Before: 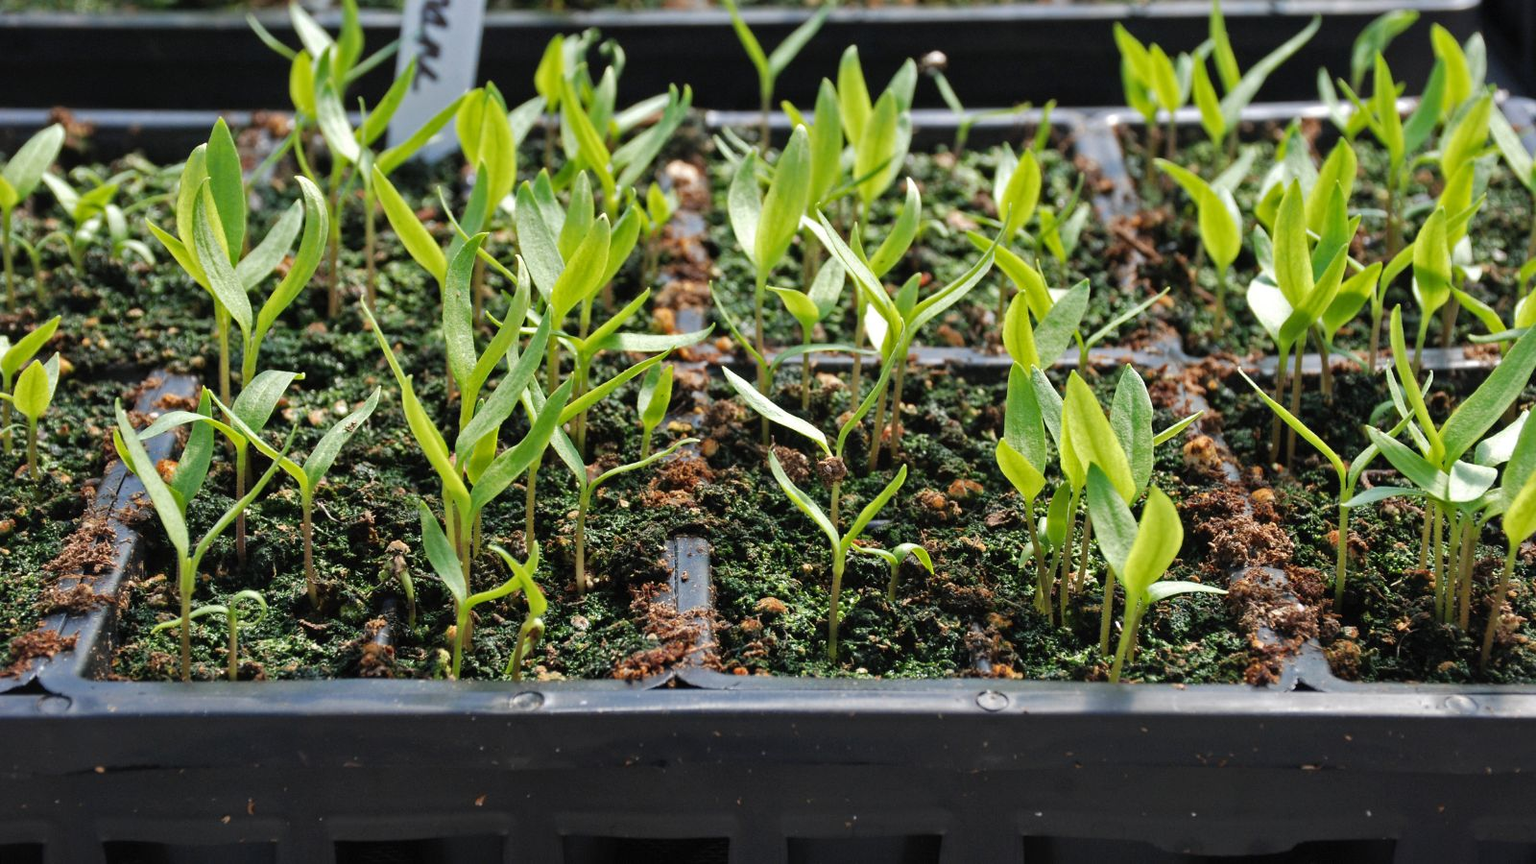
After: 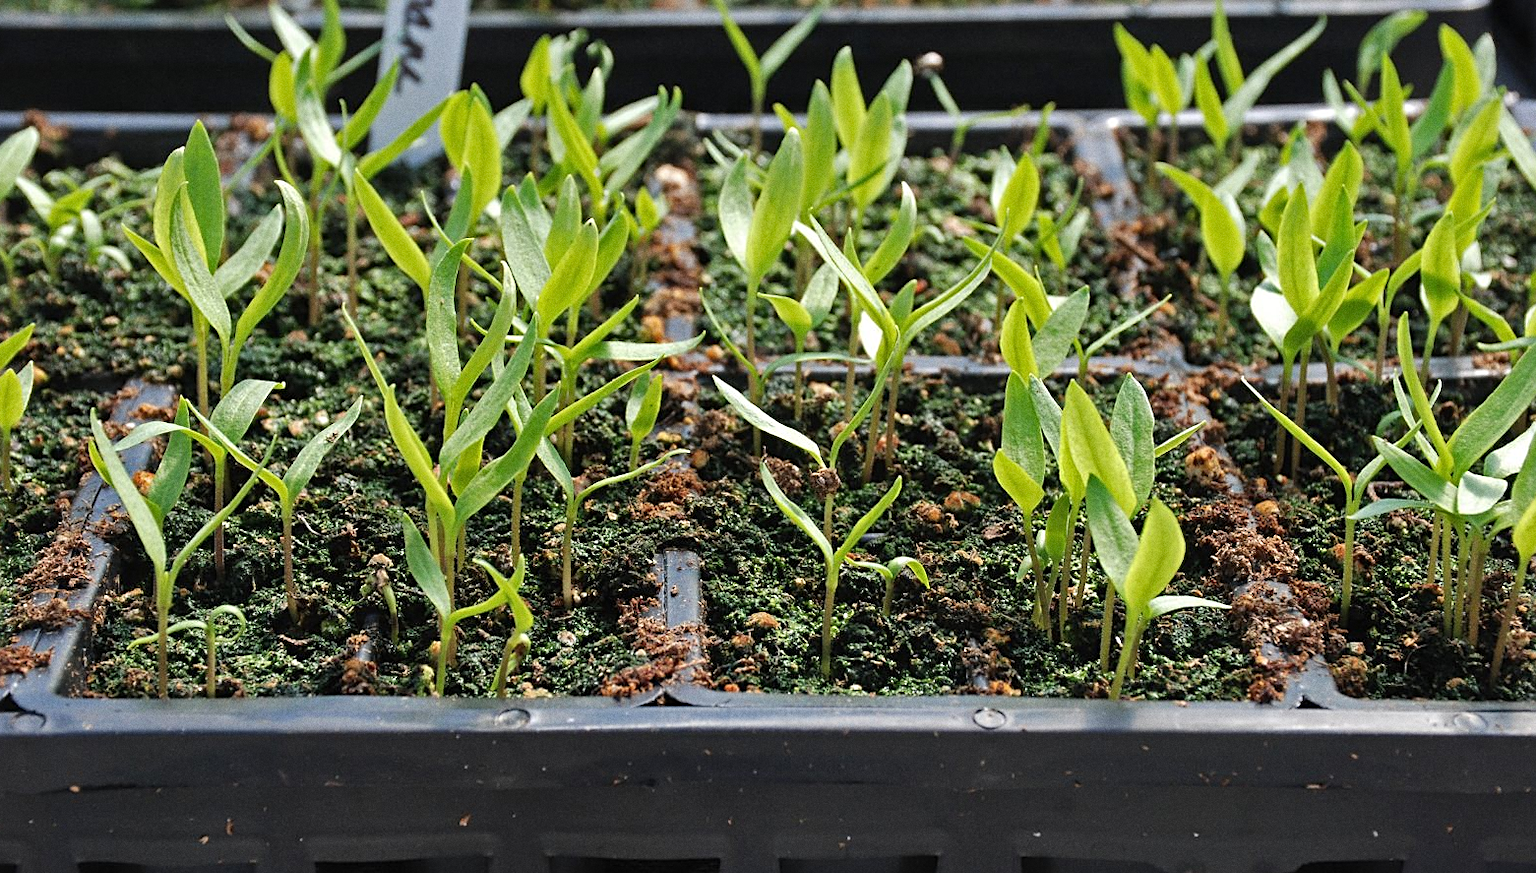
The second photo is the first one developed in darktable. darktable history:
crop and rotate: left 1.774%, right 0.633%, bottom 1.28%
shadows and highlights: shadows 35, highlights -35, soften with gaussian
sharpen: on, module defaults
grain: coarseness 0.09 ISO
